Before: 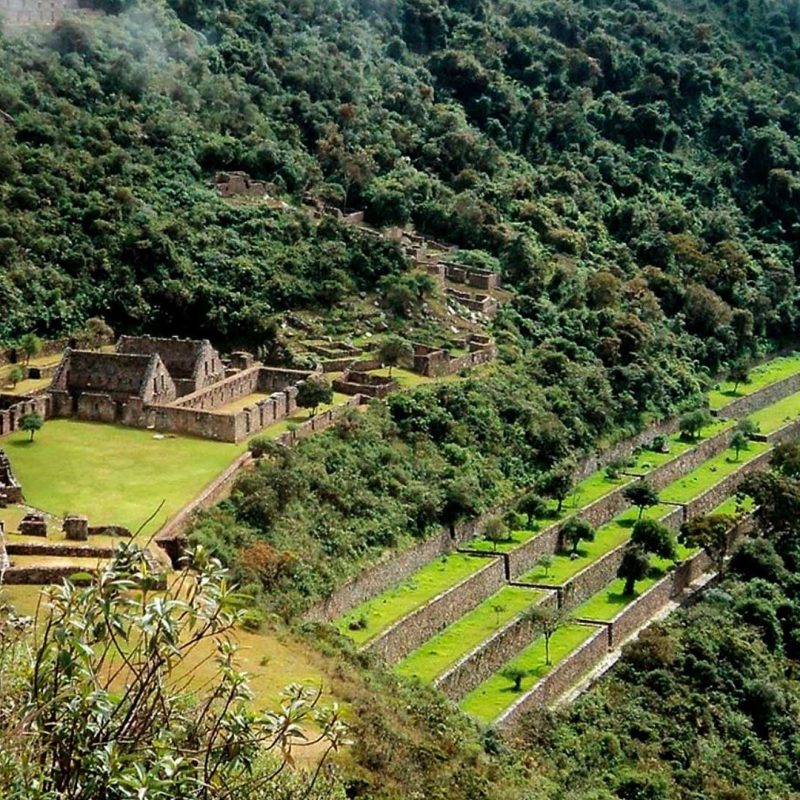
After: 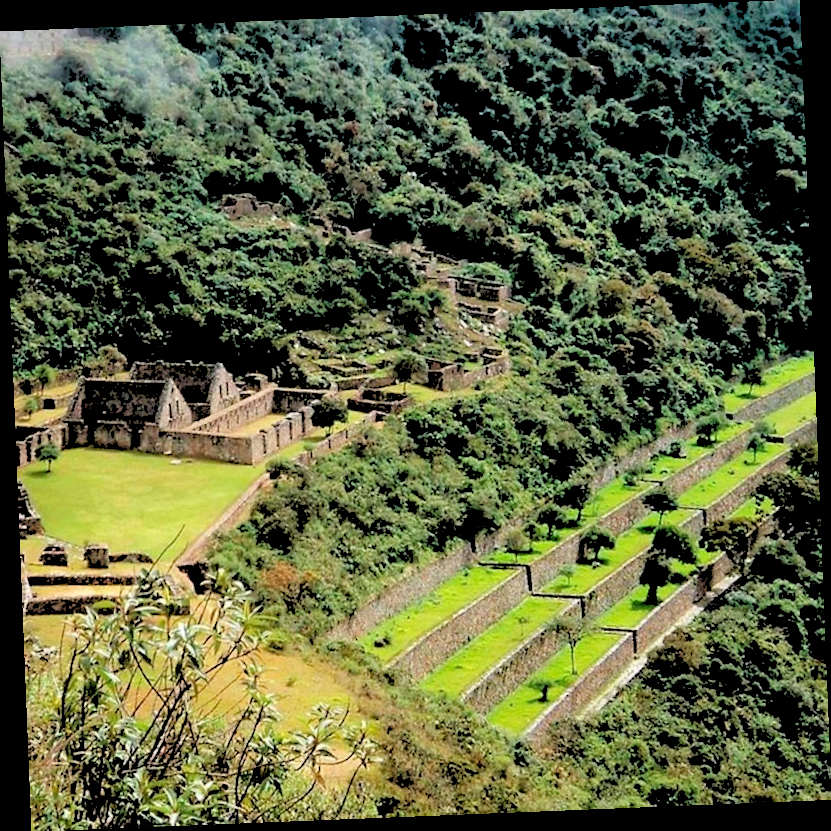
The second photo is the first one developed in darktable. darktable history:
rgb levels: levels [[0.027, 0.429, 0.996], [0, 0.5, 1], [0, 0.5, 1]]
rotate and perspective: rotation -2.29°, automatic cropping off
